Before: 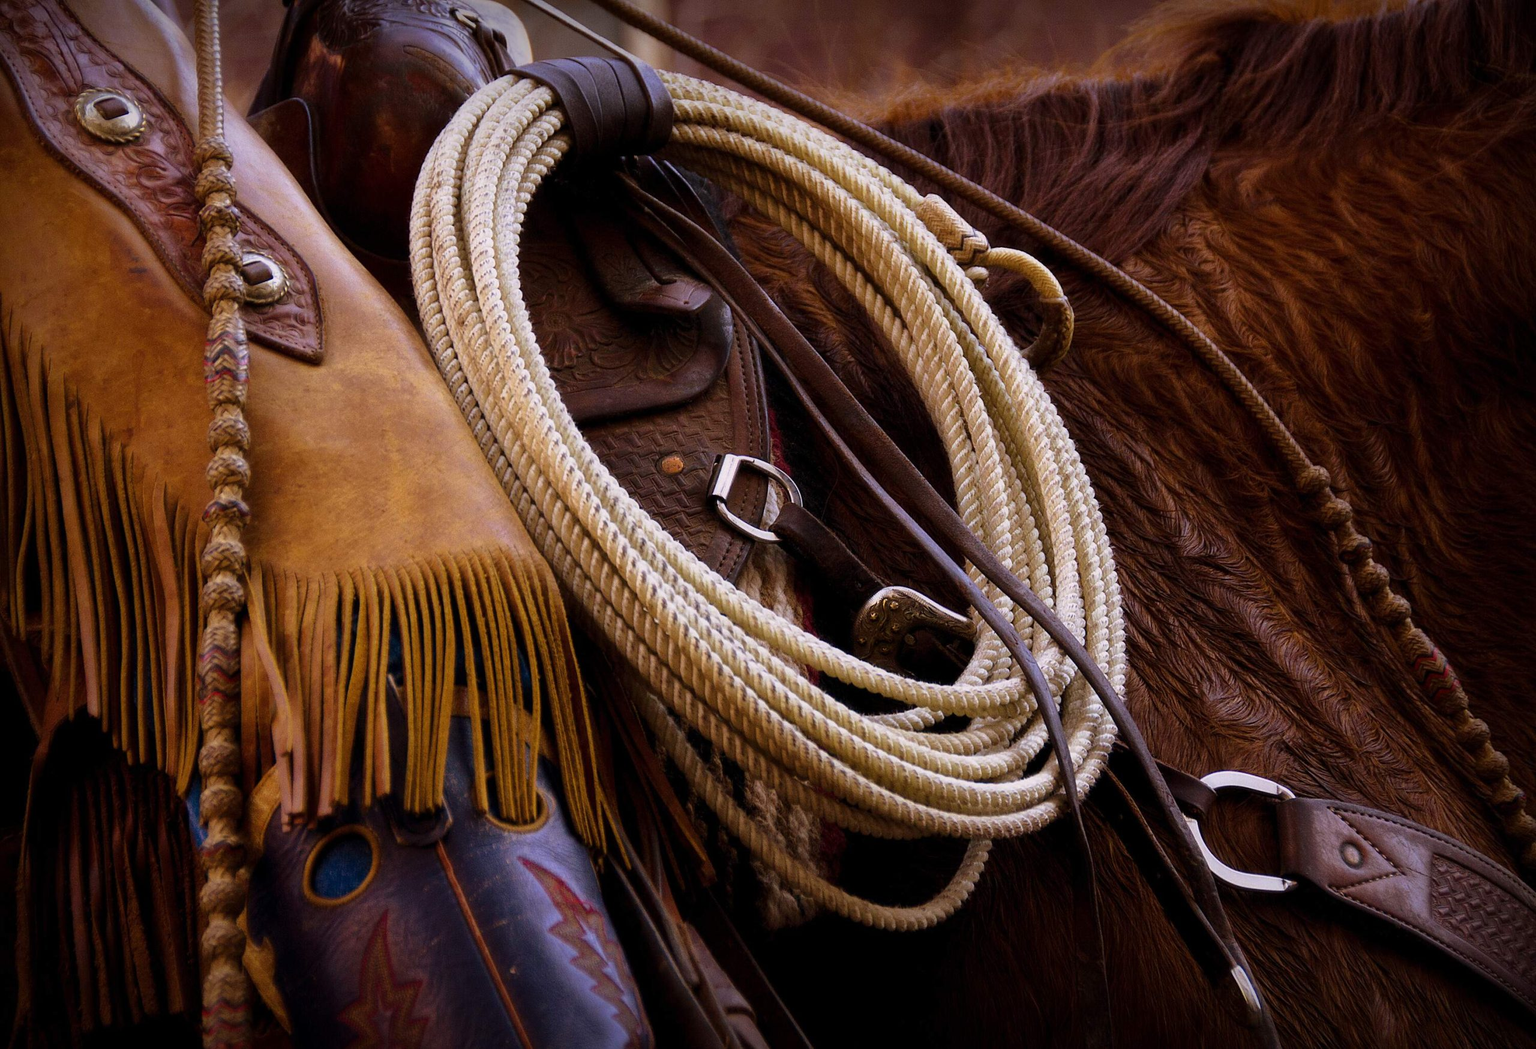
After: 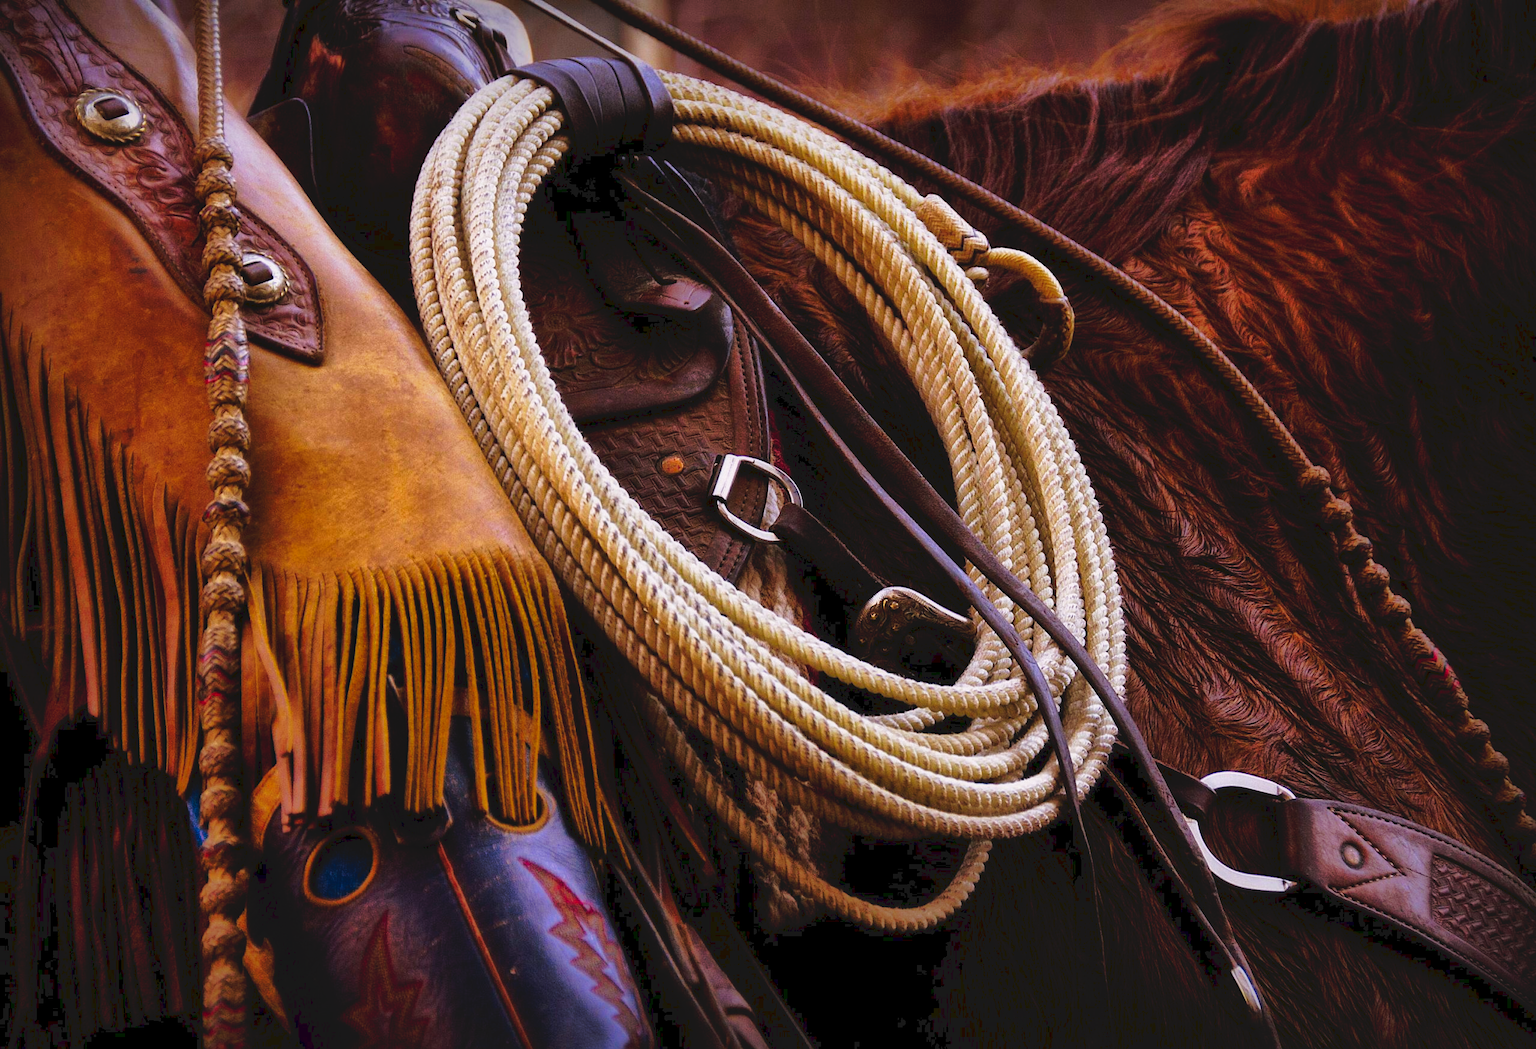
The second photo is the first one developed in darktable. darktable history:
shadows and highlights: on, module defaults
tone curve: curves: ch0 [(0, 0) (0.003, 0.047) (0.011, 0.047) (0.025, 0.049) (0.044, 0.051) (0.069, 0.055) (0.1, 0.066) (0.136, 0.089) (0.177, 0.12) (0.224, 0.155) (0.277, 0.205) (0.335, 0.281) (0.399, 0.37) (0.468, 0.47) (0.543, 0.574) (0.623, 0.687) (0.709, 0.801) (0.801, 0.89) (0.898, 0.963) (1, 1)], preserve colors none
